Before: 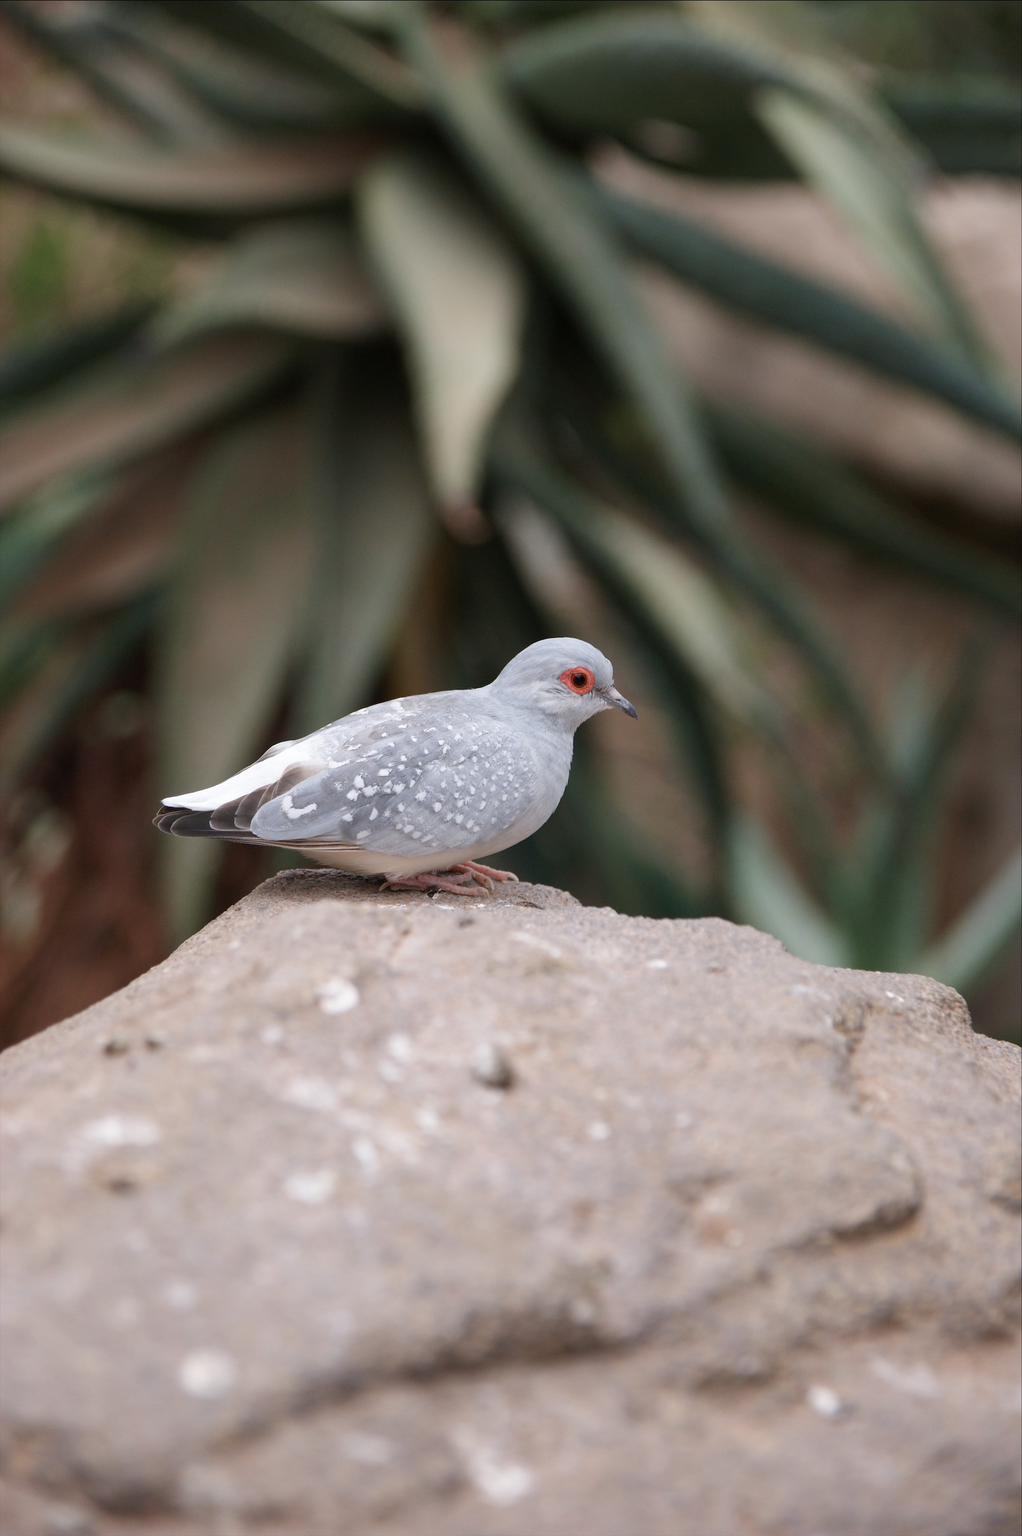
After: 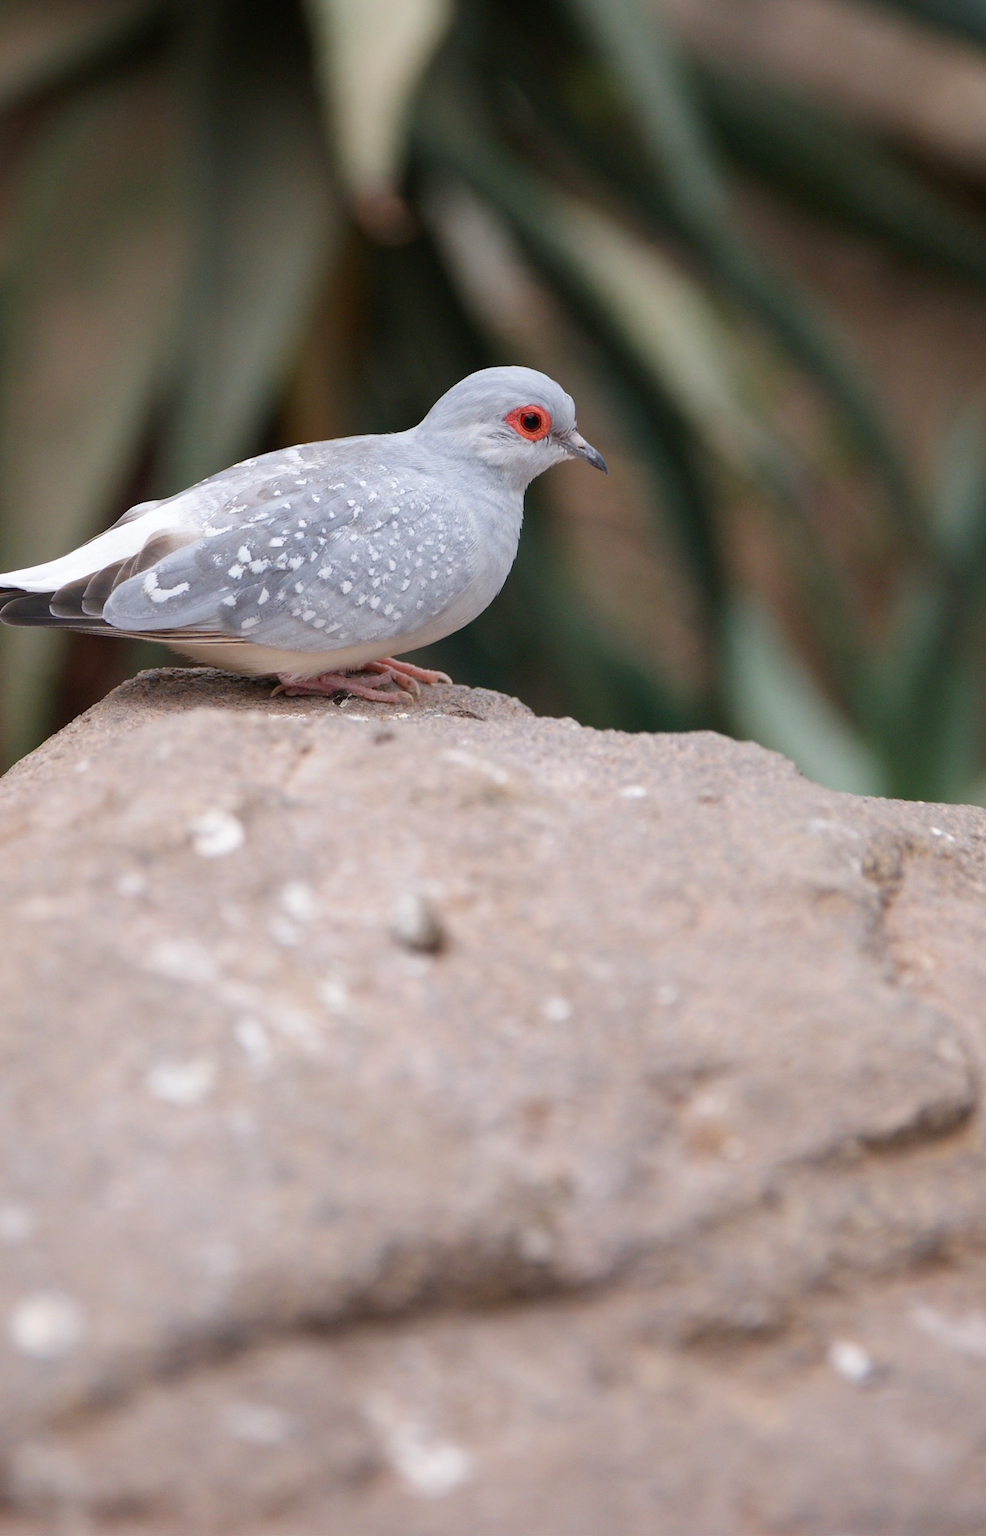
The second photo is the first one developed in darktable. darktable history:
crop: left 16.833%, top 23.237%, right 9.055%
contrast brightness saturation: saturation 0.179
